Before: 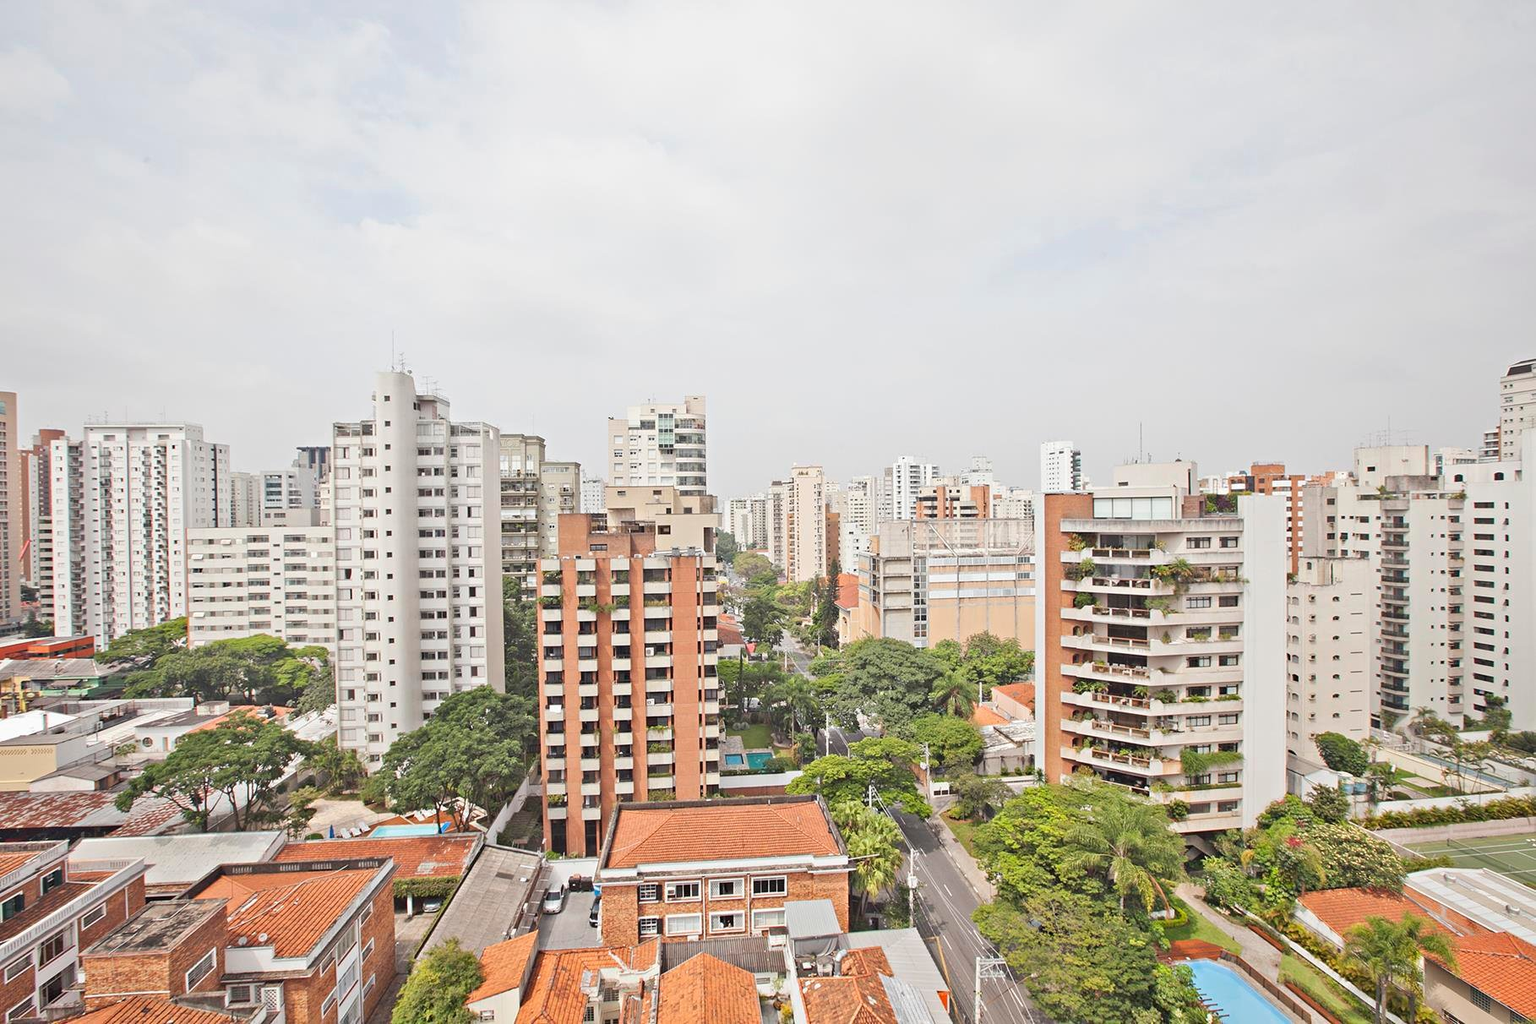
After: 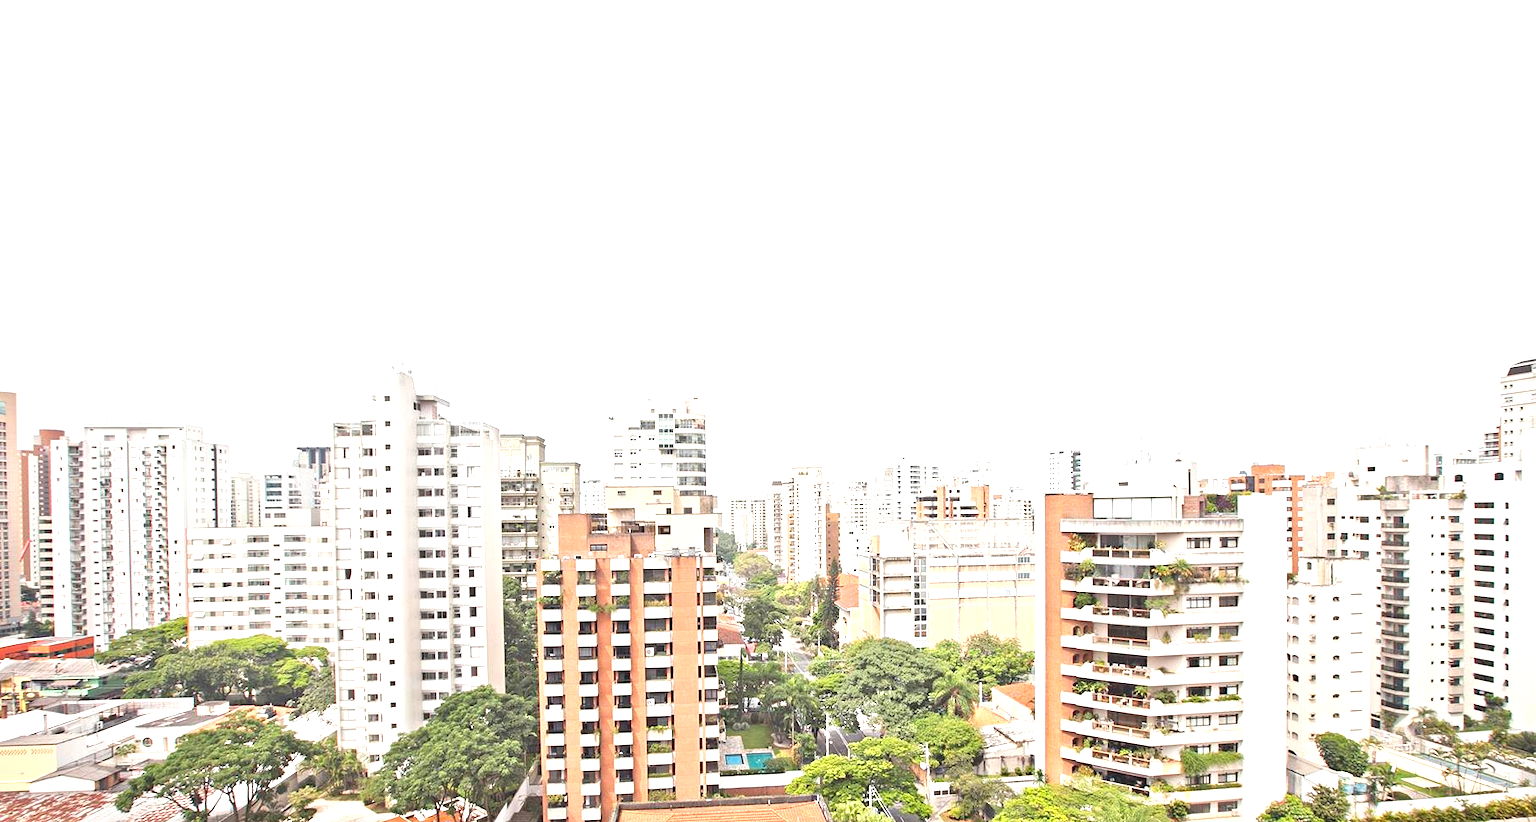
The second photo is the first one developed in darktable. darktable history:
exposure: black level correction 0, exposure 0.952 EV, compensate highlight preservation false
crop: bottom 19.582%
